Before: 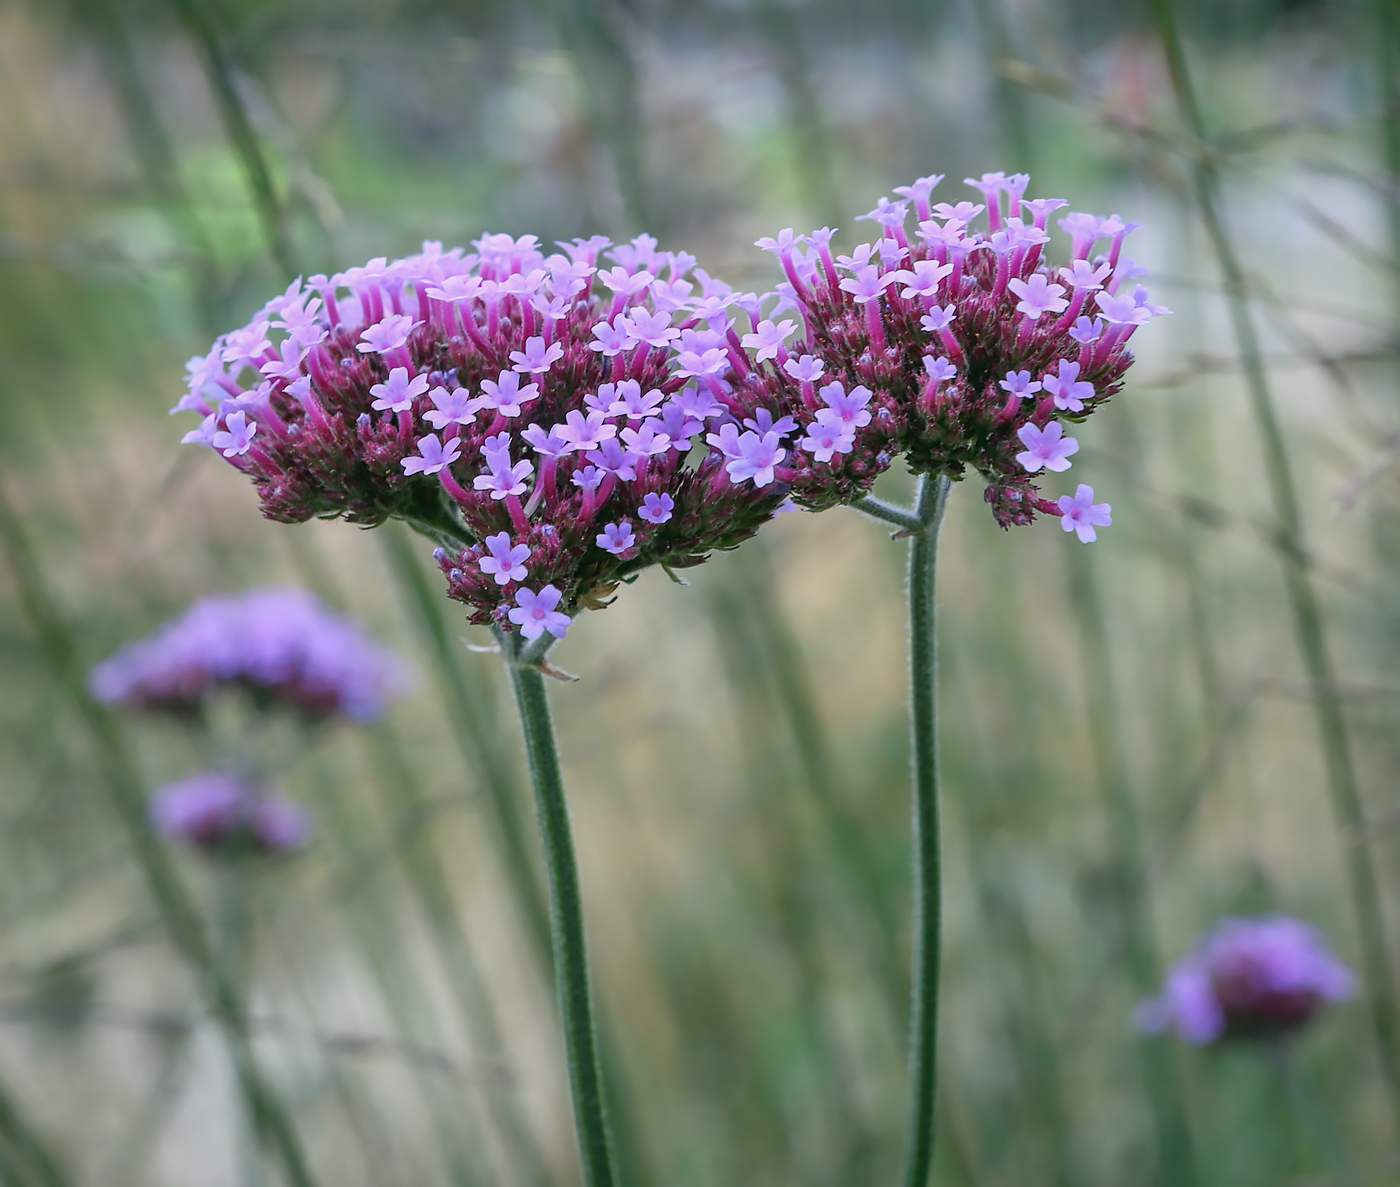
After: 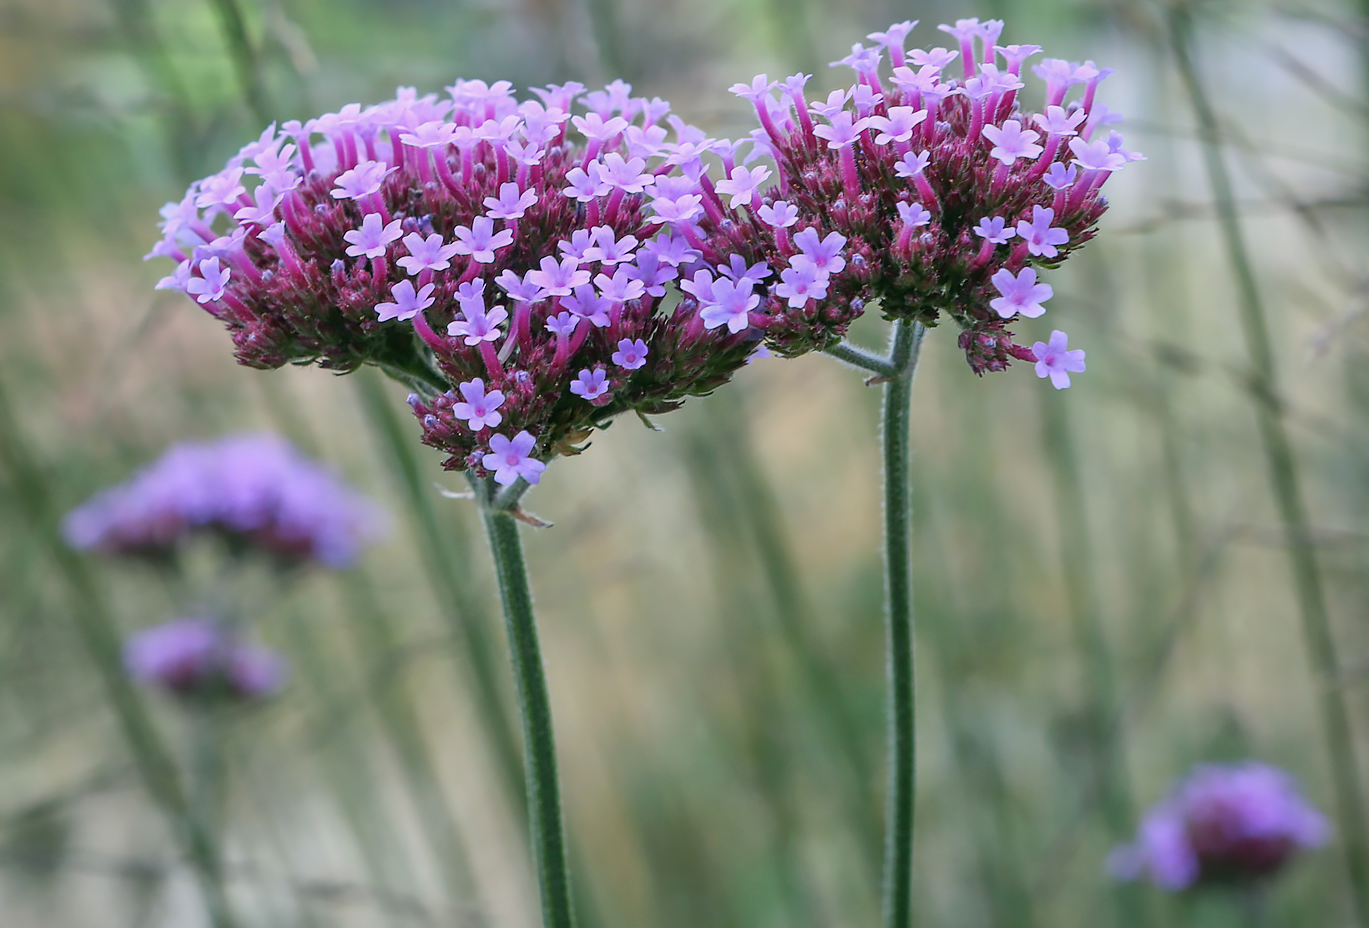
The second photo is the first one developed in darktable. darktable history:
exposure: exposure 0.014 EV, compensate highlight preservation false
color balance rgb: perceptual saturation grading › global saturation 0.331%
crop and rotate: left 1.89%, top 12.999%, right 0.291%, bottom 8.796%
